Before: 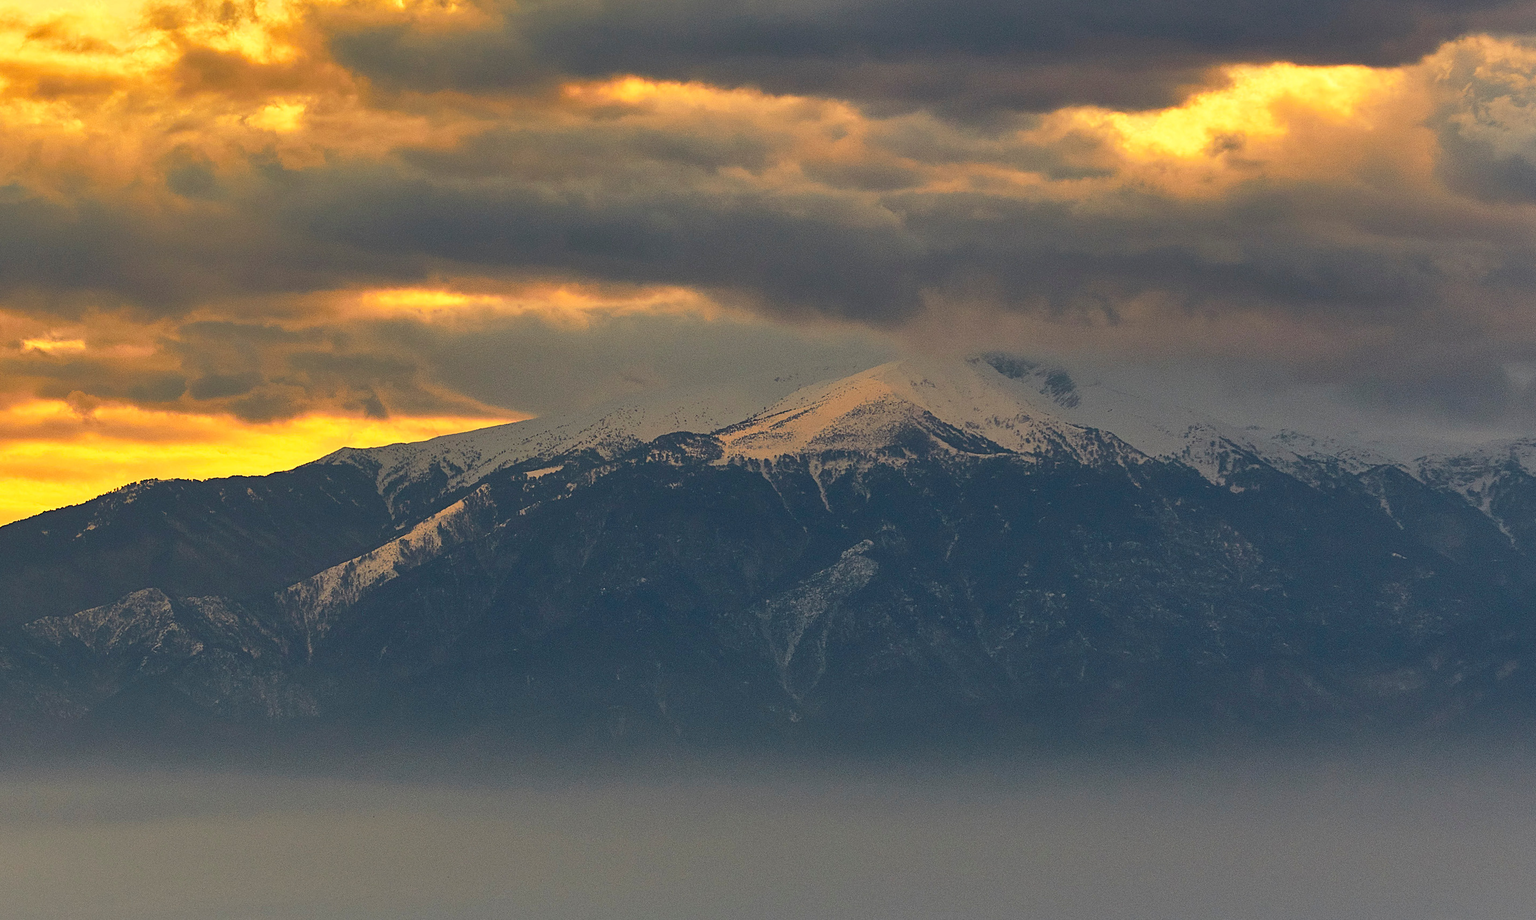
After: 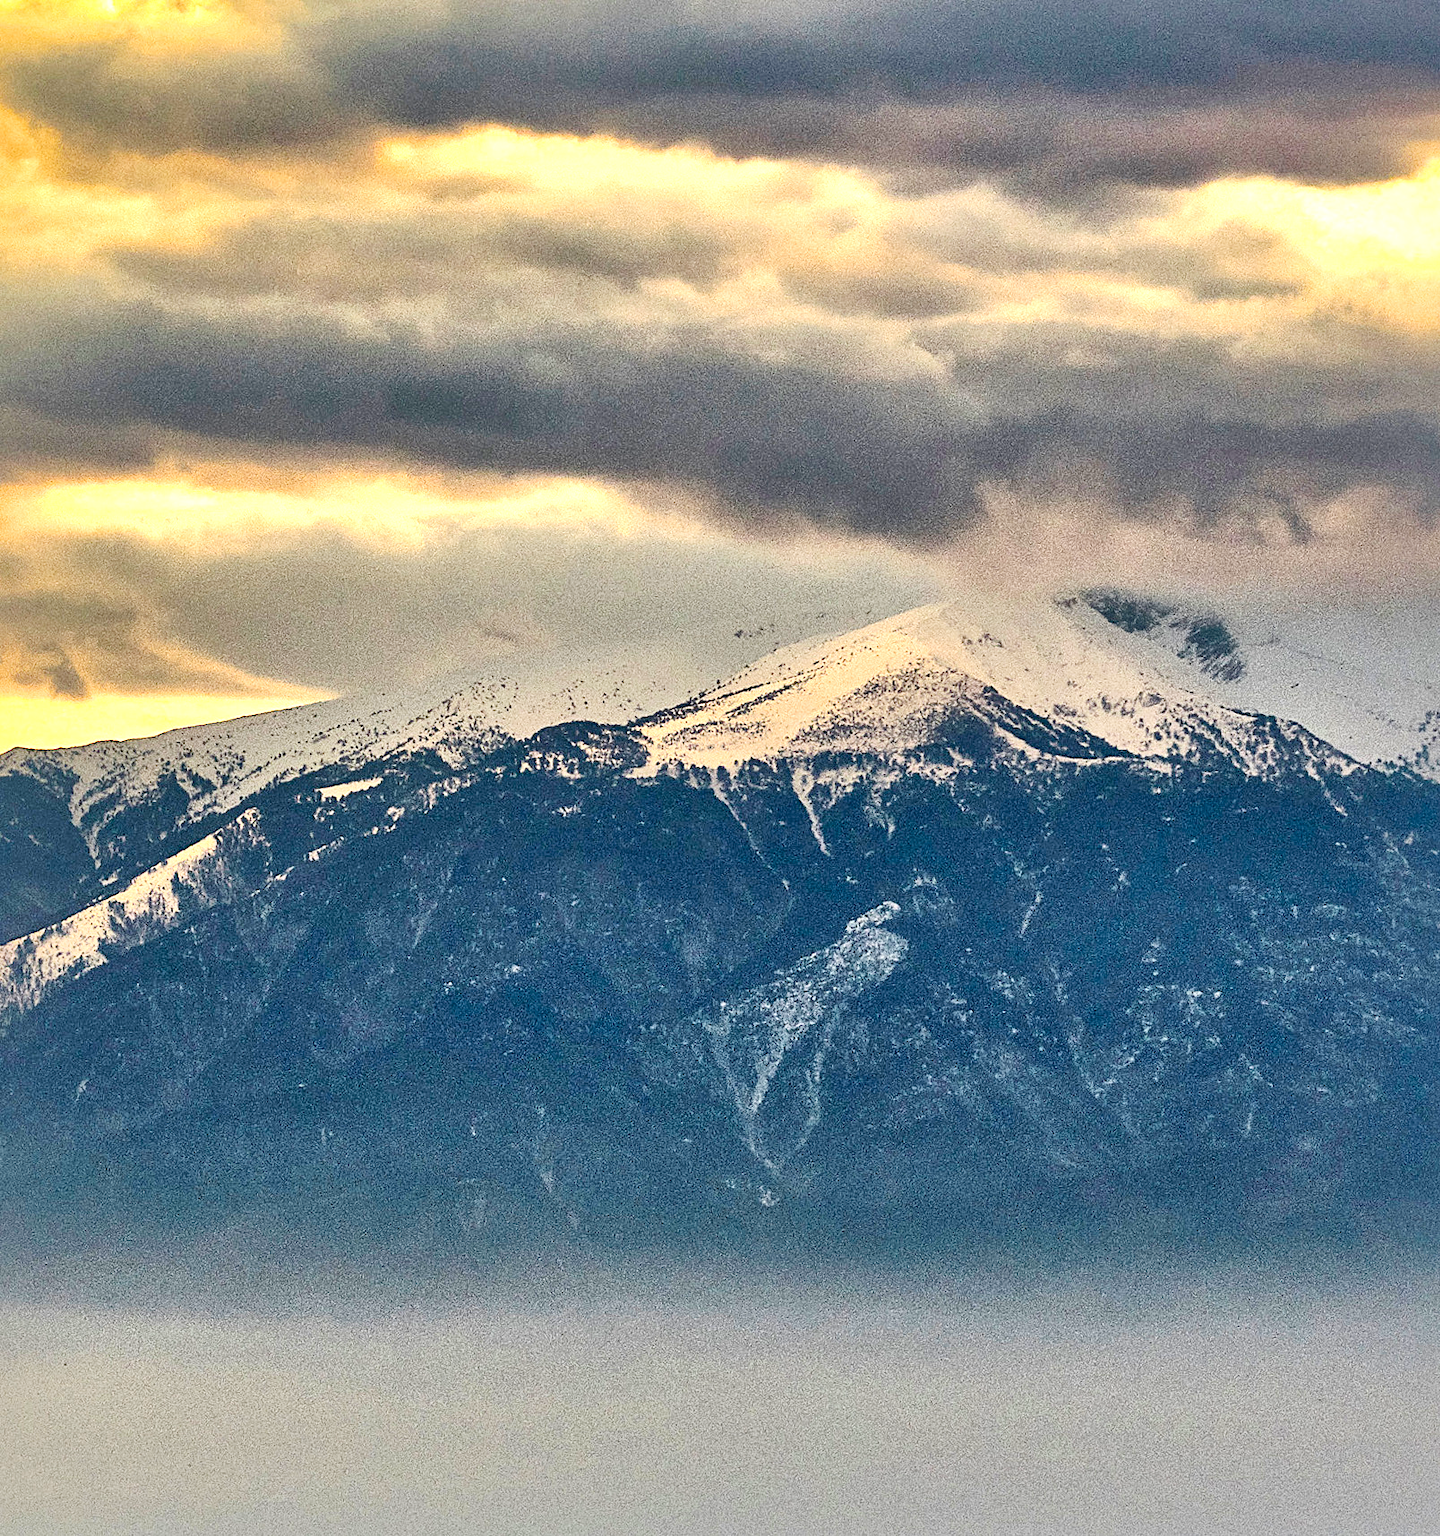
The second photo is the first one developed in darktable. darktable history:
crop: left 21.793%, right 22.029%, bottom 0.015%
local contrast: mode bilateral grid, contrast 44, coarseness 69, detail 213%, midtone range 0.2
base curve: curves: ch0 [(0, 0.003) (0.001, 0.002) (0.006, 0.004) (0.02, 0.022) (0.048, 0.086) (0.094, 0.234) (0.162, 0.431) (0.258, 0.629) (0.385, 0.8) (0.548, 0.918) (0.751, 0.988) (1, 1)], exposure shift 0.01, preserve colors none
